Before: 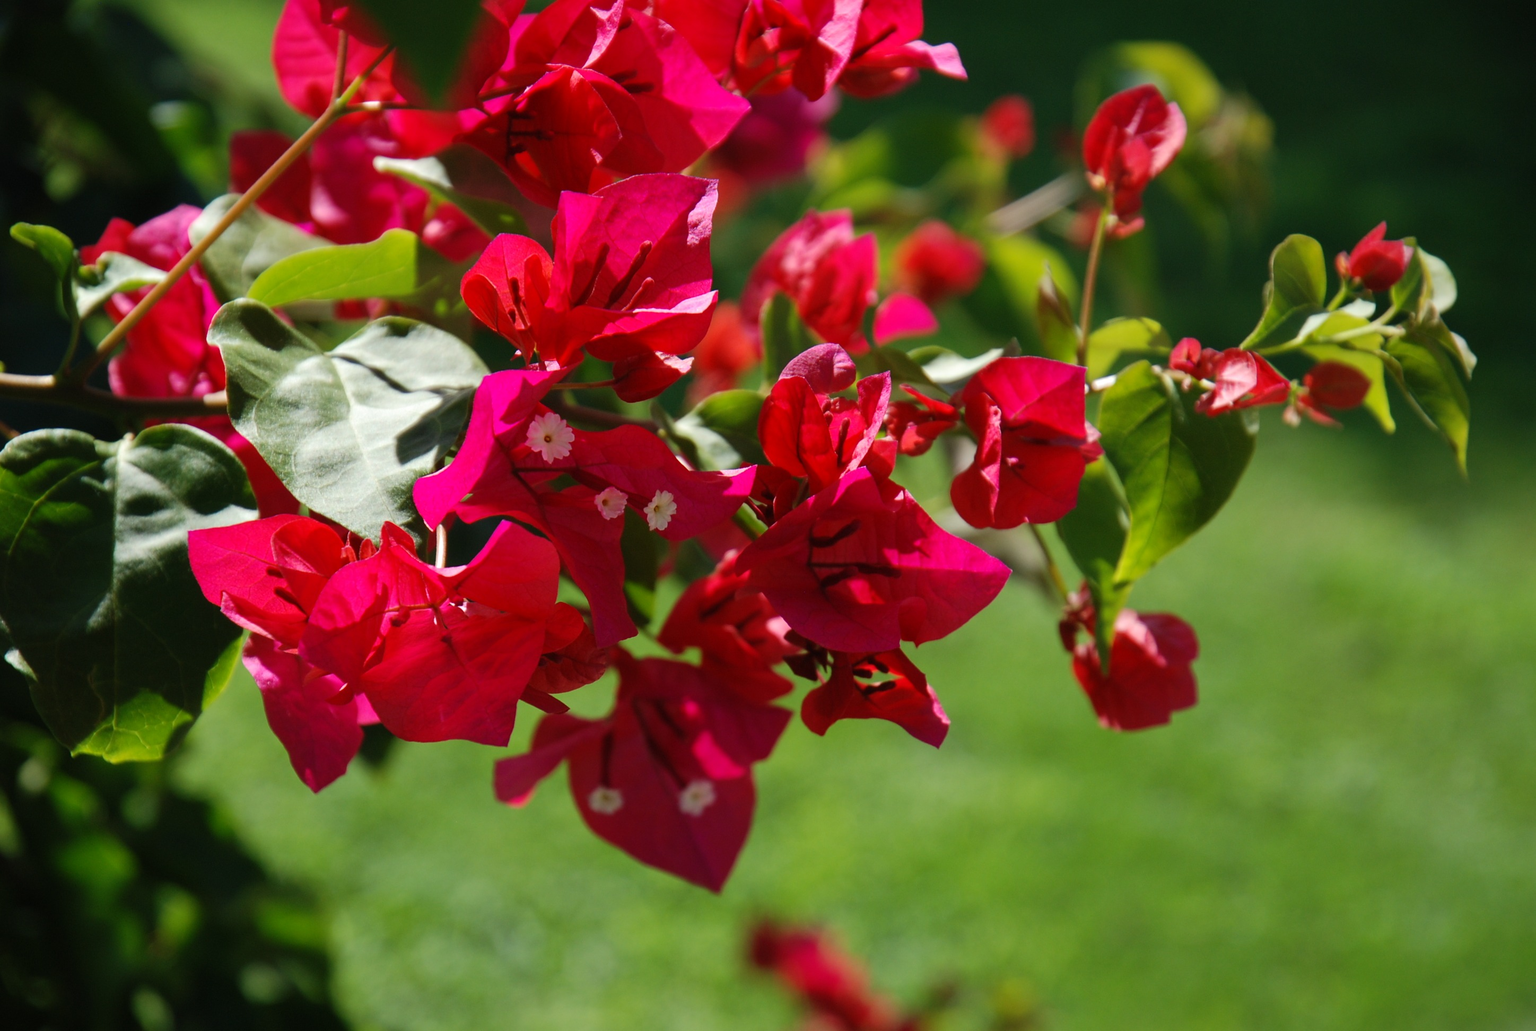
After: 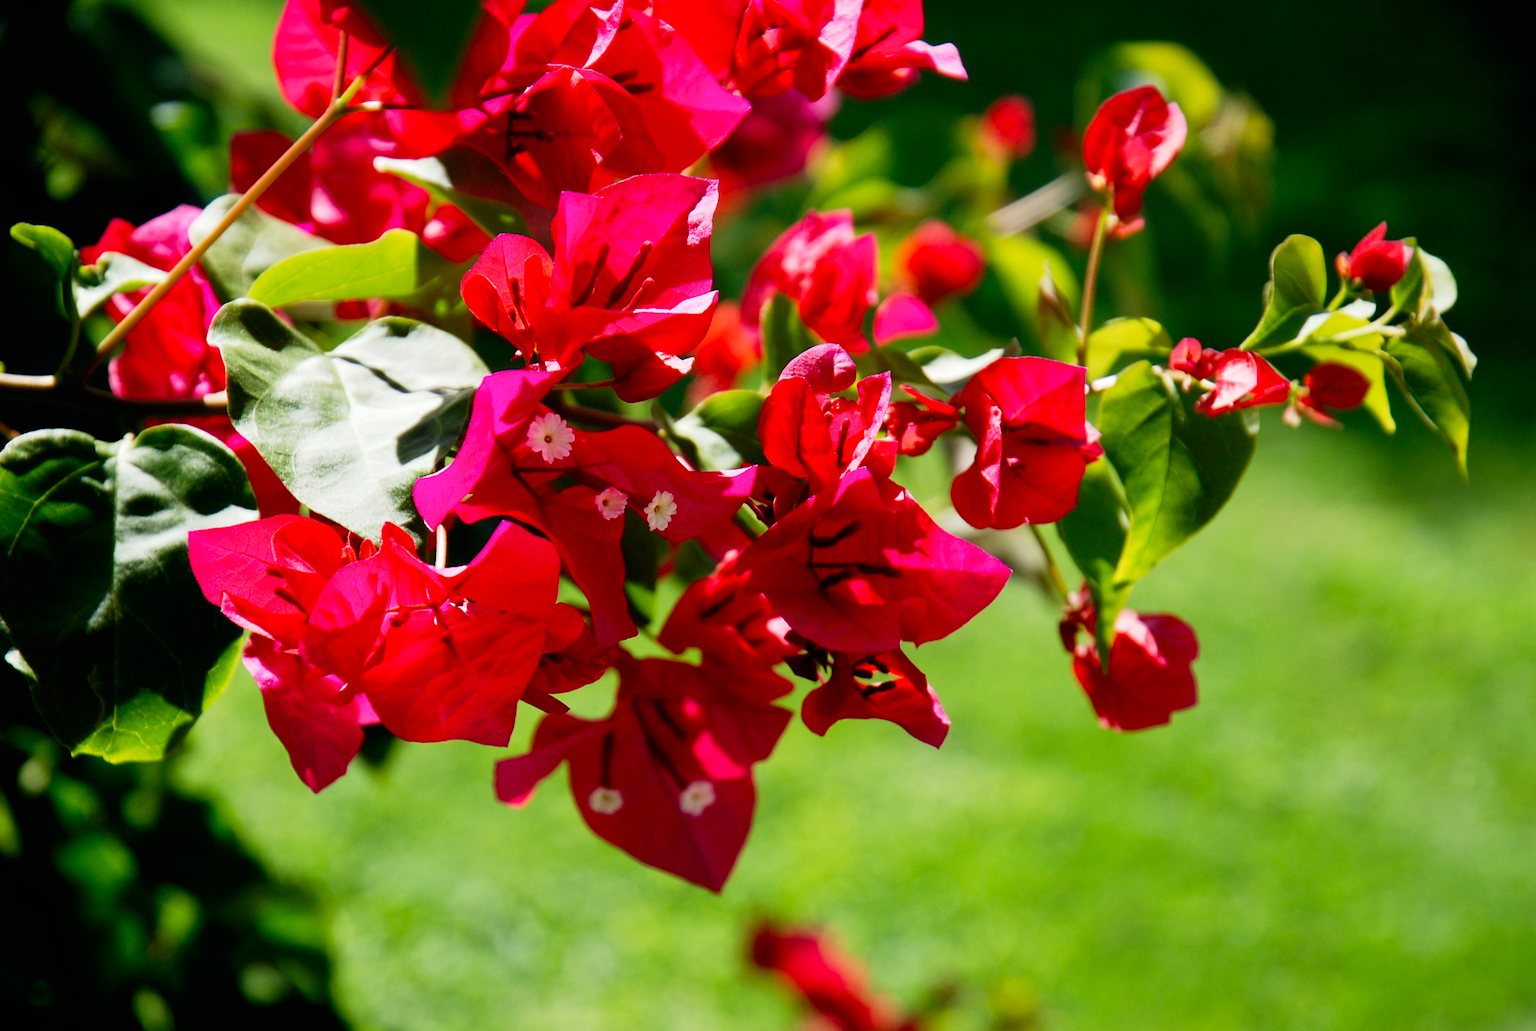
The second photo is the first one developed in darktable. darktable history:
tone curve: curves: ch0 [(0, 0) (0.082, 0.02) (0.129, 0.078) (0.275, 0.301) (0.67, 0.809) (1, 1)], preserve colors none
